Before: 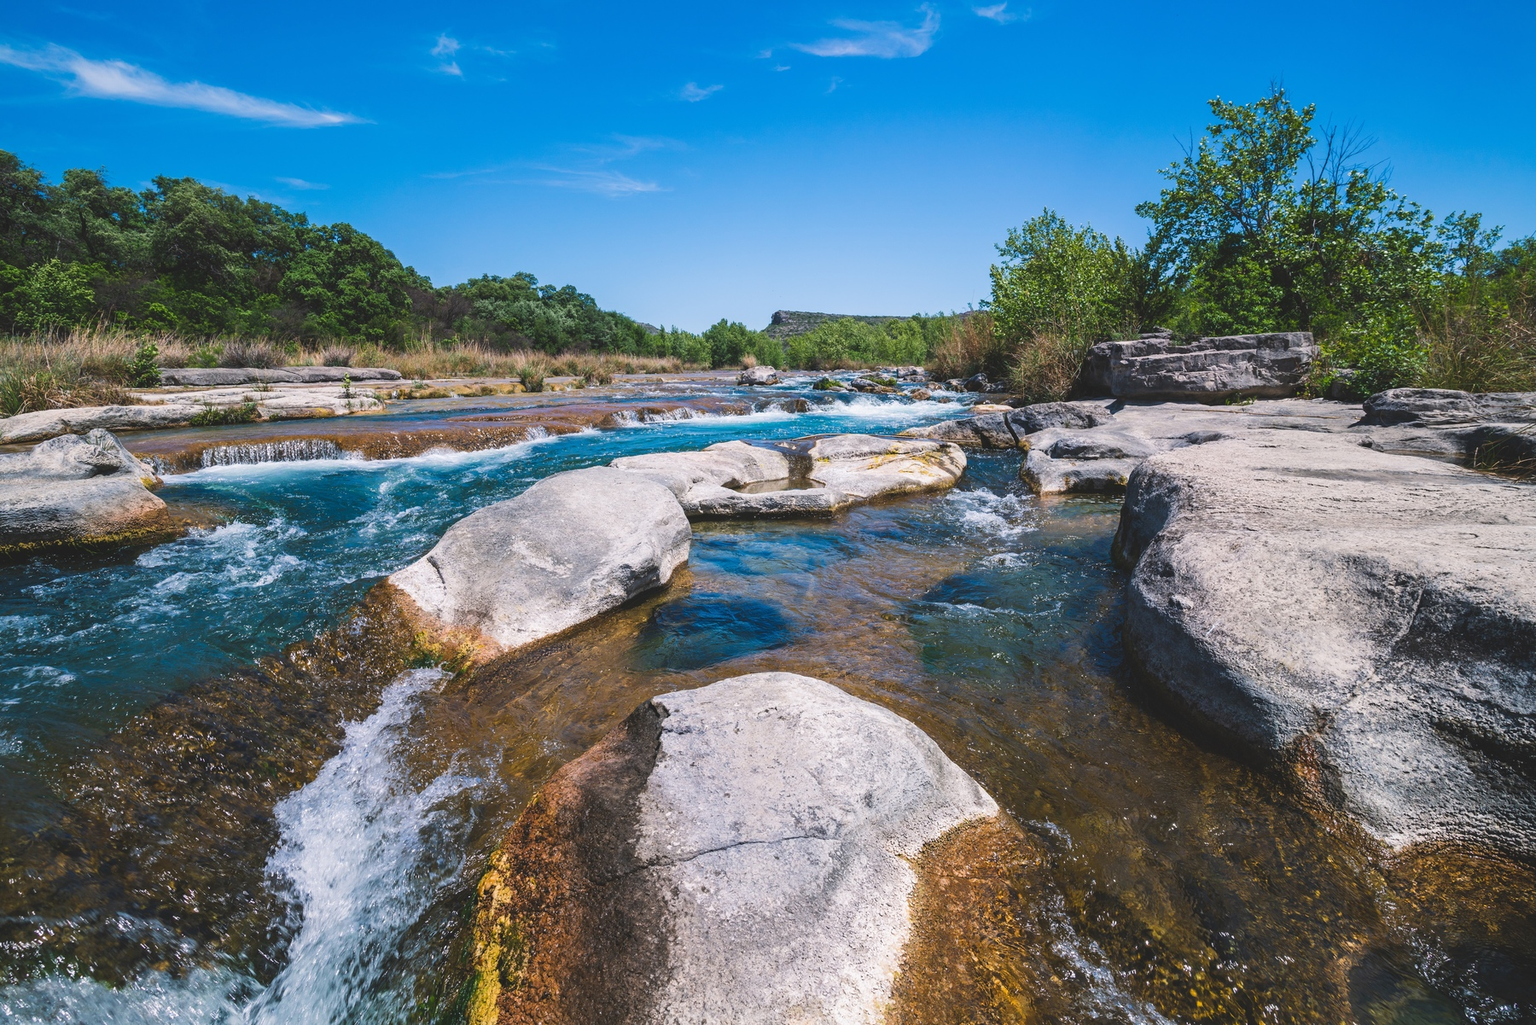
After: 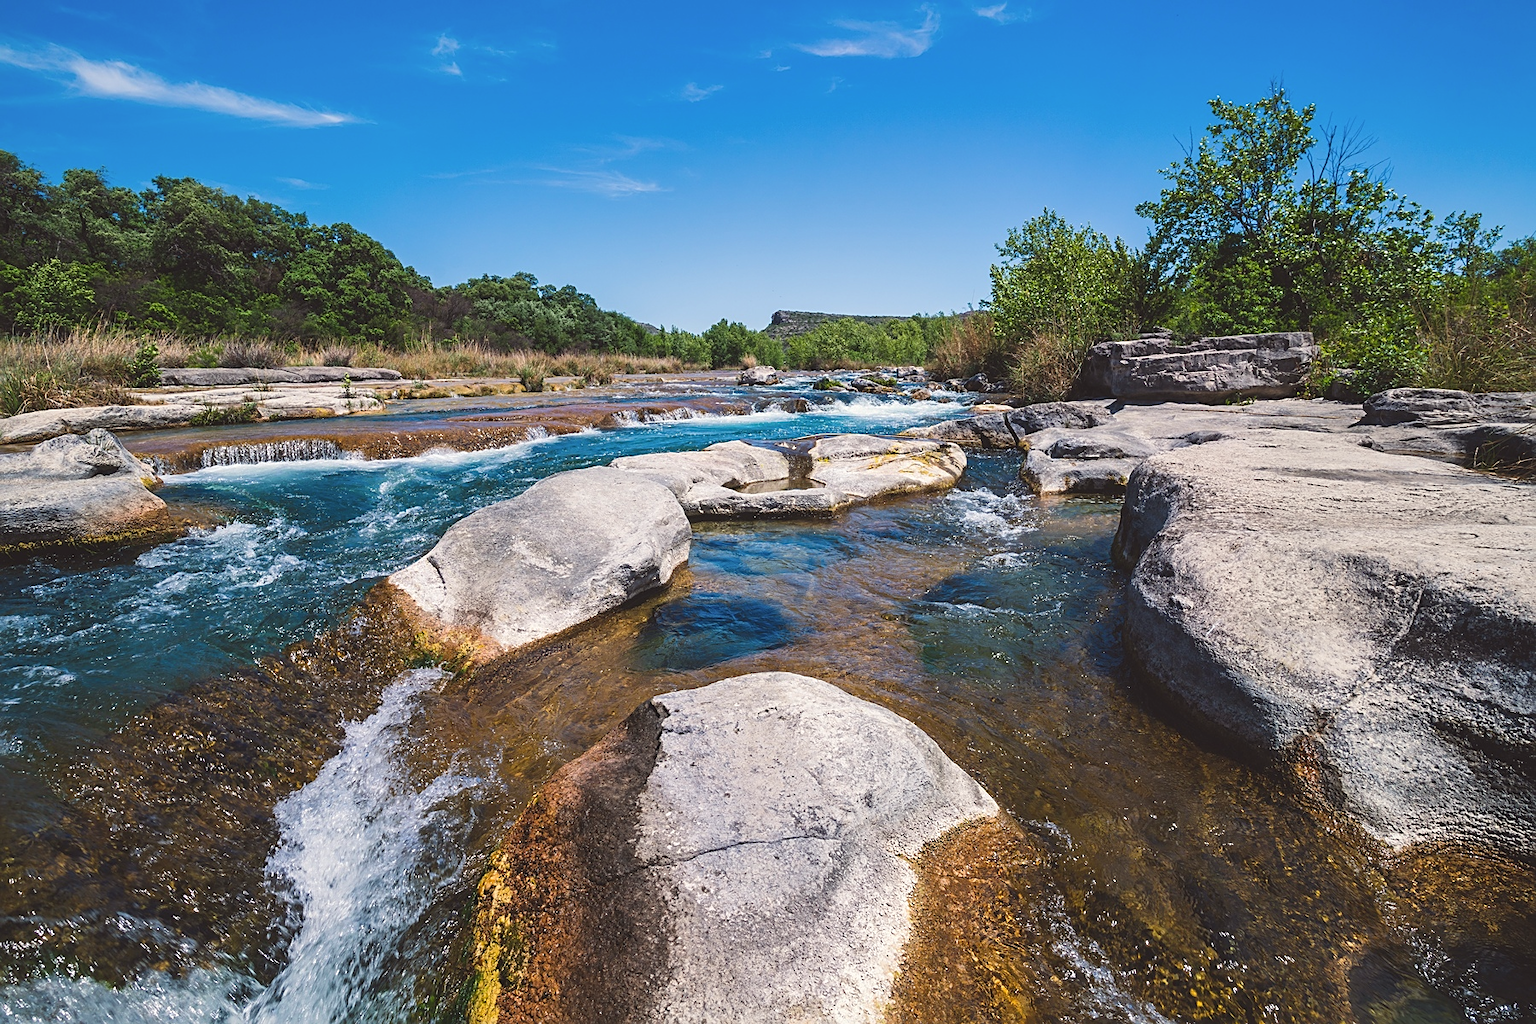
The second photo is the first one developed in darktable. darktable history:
color correction: highlights a* -0.95, highlights b* 4.5, shadows a* 3.55
sharpen: on, module defaults
shadows and highlights: shadows 12, white point adjustment 1.2, soften with gaussian
